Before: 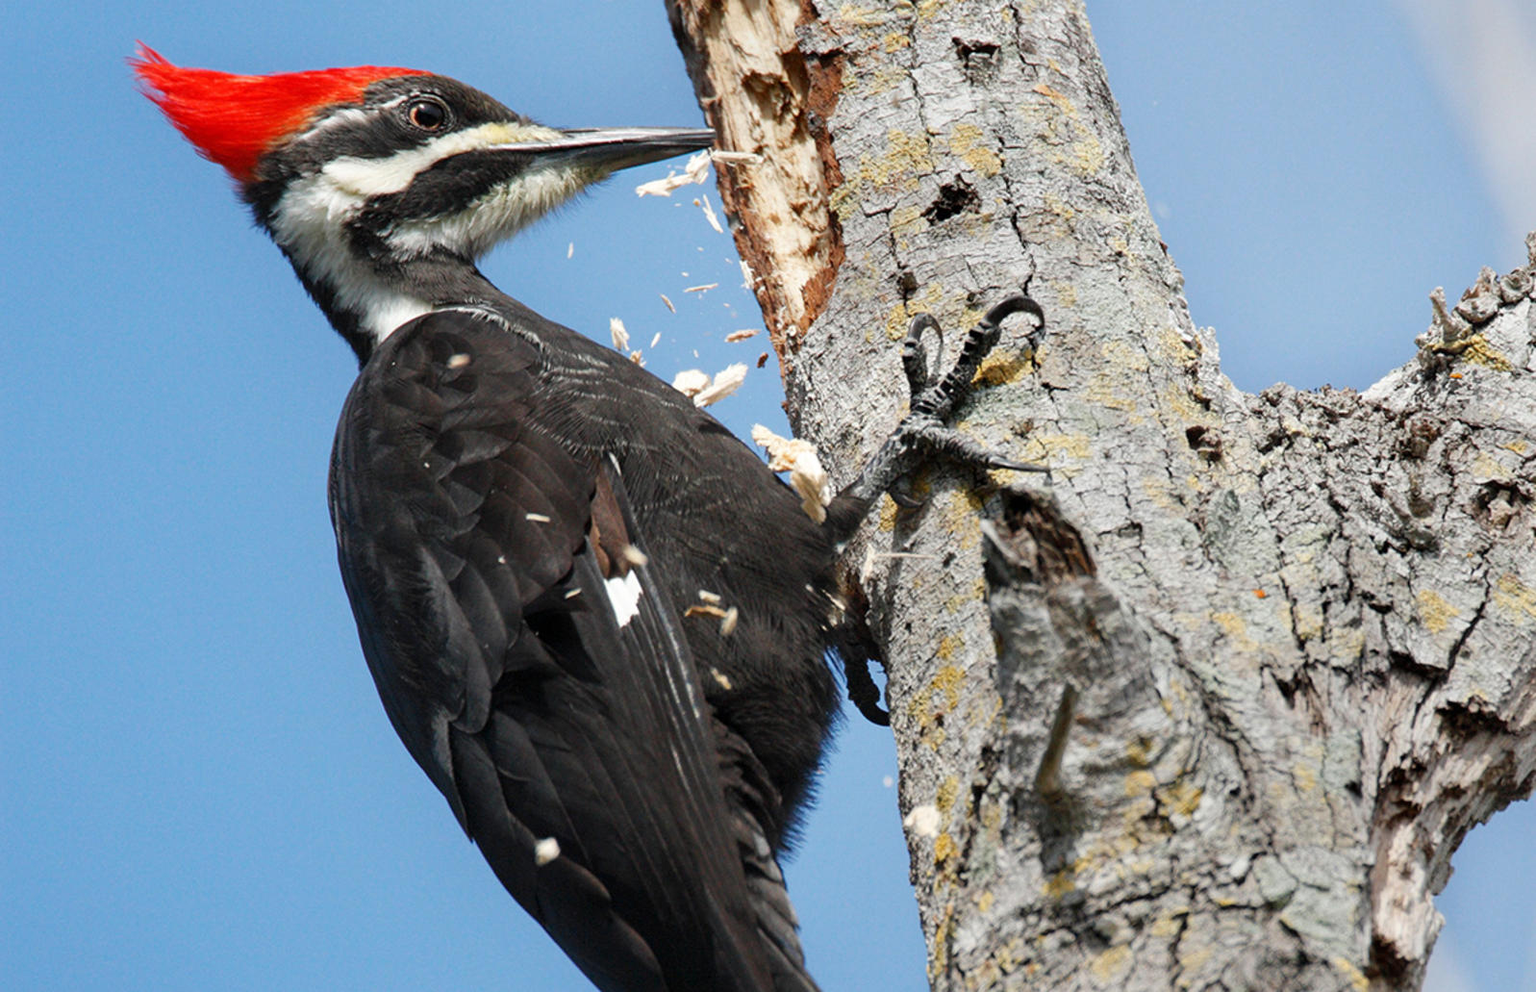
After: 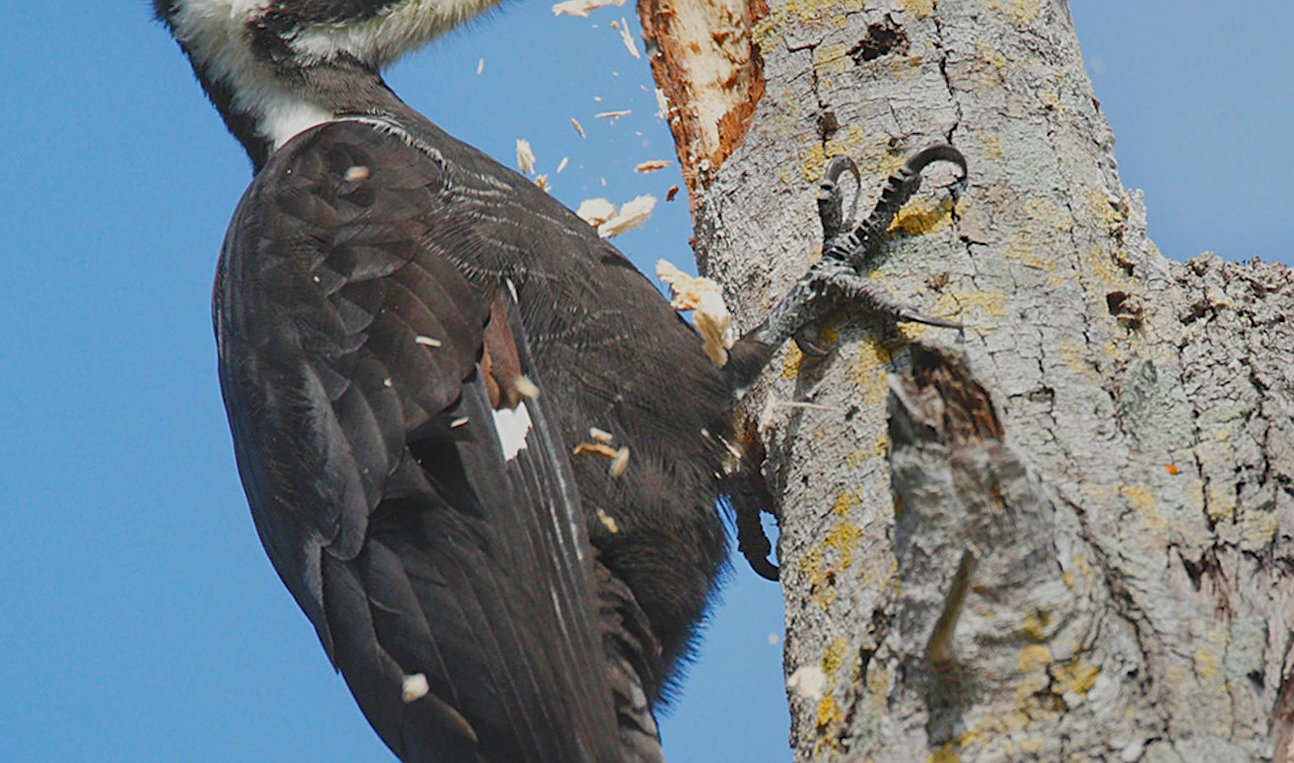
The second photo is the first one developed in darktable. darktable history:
local contrast: mode bilateral grid, contrast 20, coarseness 51, detail 120%, midtone range 0.2
exposure: black level correction -0.004, exposure 0.051 EV, compensate highlight preservation false
crop and rotate: angle -3.77°, left 9.772%, top 20.512%, right 12.332%, bottom 12.116%
color balance rgb: perceptual saturation grading › global saturation 19.691%, contrast -29.518%
sharpen: on, module defaults
tone equalizer: on, module defaults
